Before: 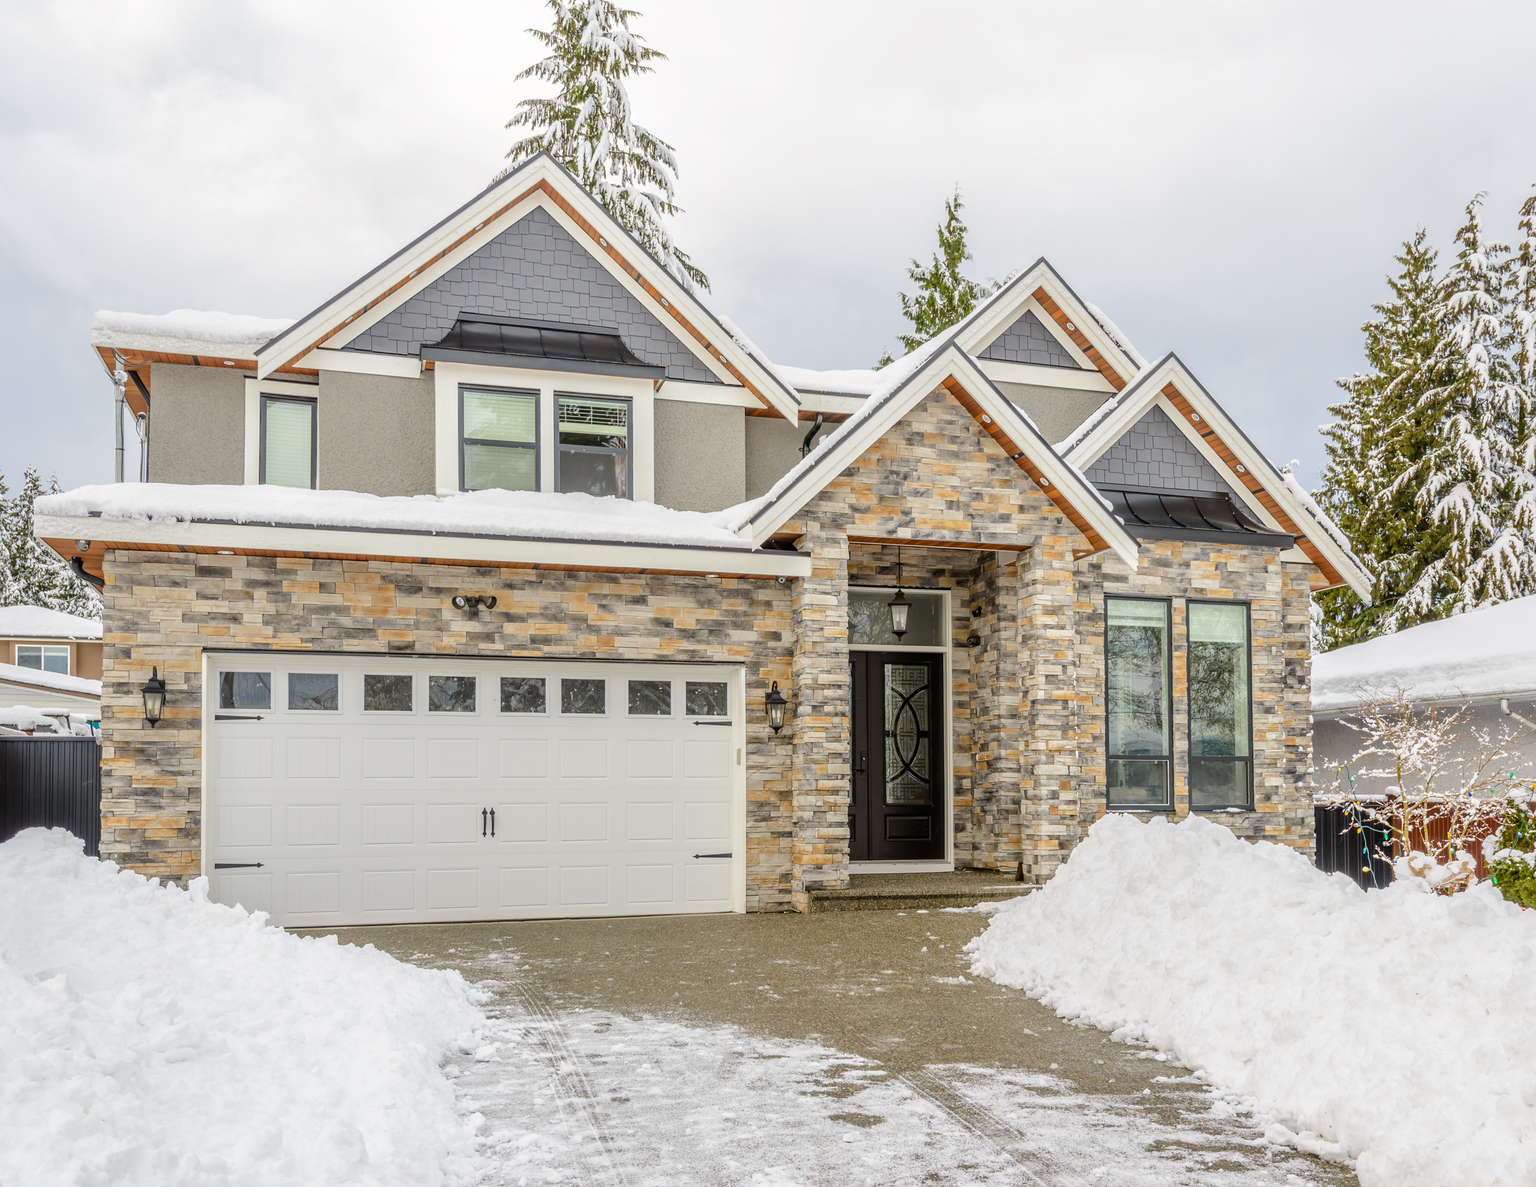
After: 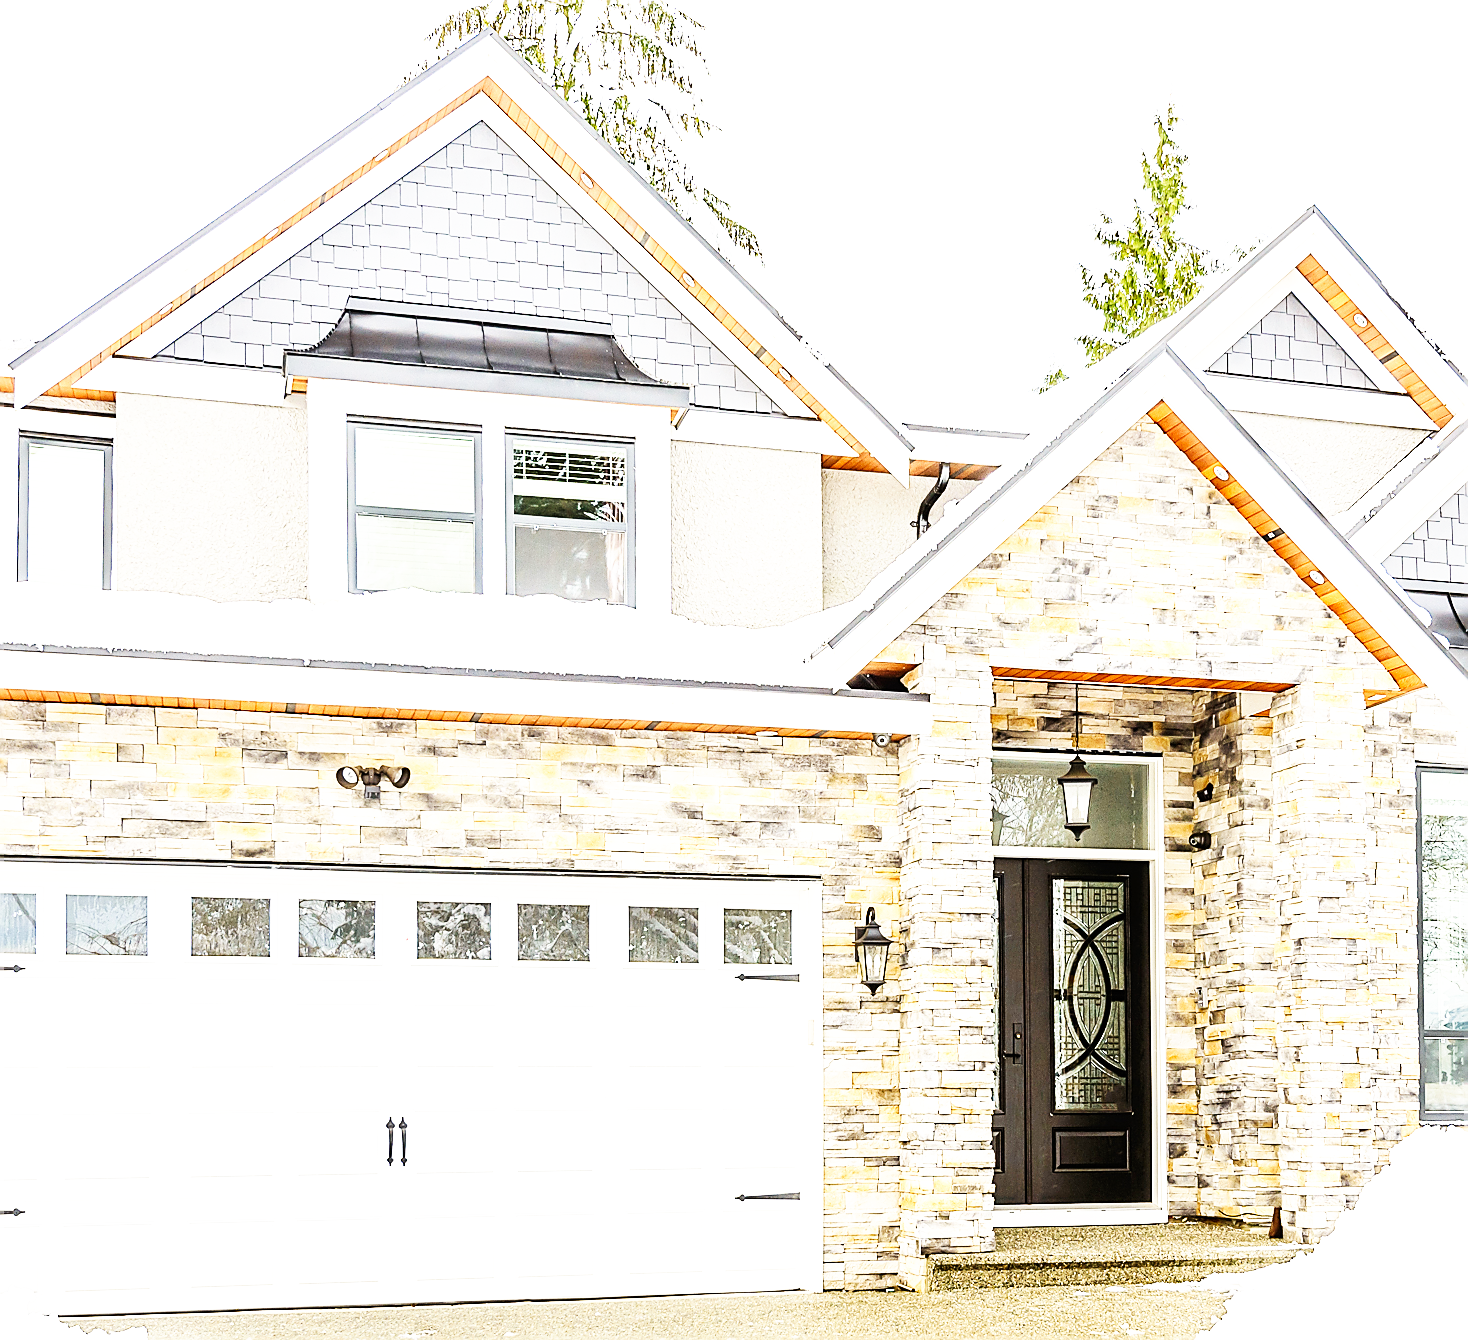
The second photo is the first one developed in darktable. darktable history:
exposure: black level correction 0, exposure 1.1 EV, compensate exposure bias true, compensate highlight preservation false
crop: left 16.202%, top 11.208%, right 26.045%, bottom 20.557%
base curve: curves: ch0 [(0, 0) (0.007, 0.004) (0.027, 0.03) (0.046, 0.07) (0.207, 0.54) (0.442, 0.872) (0.673, 0.972) (1, 1)], preserve colors none
sharpen: radius 1.4, amount 1.25, threshold 0.7
